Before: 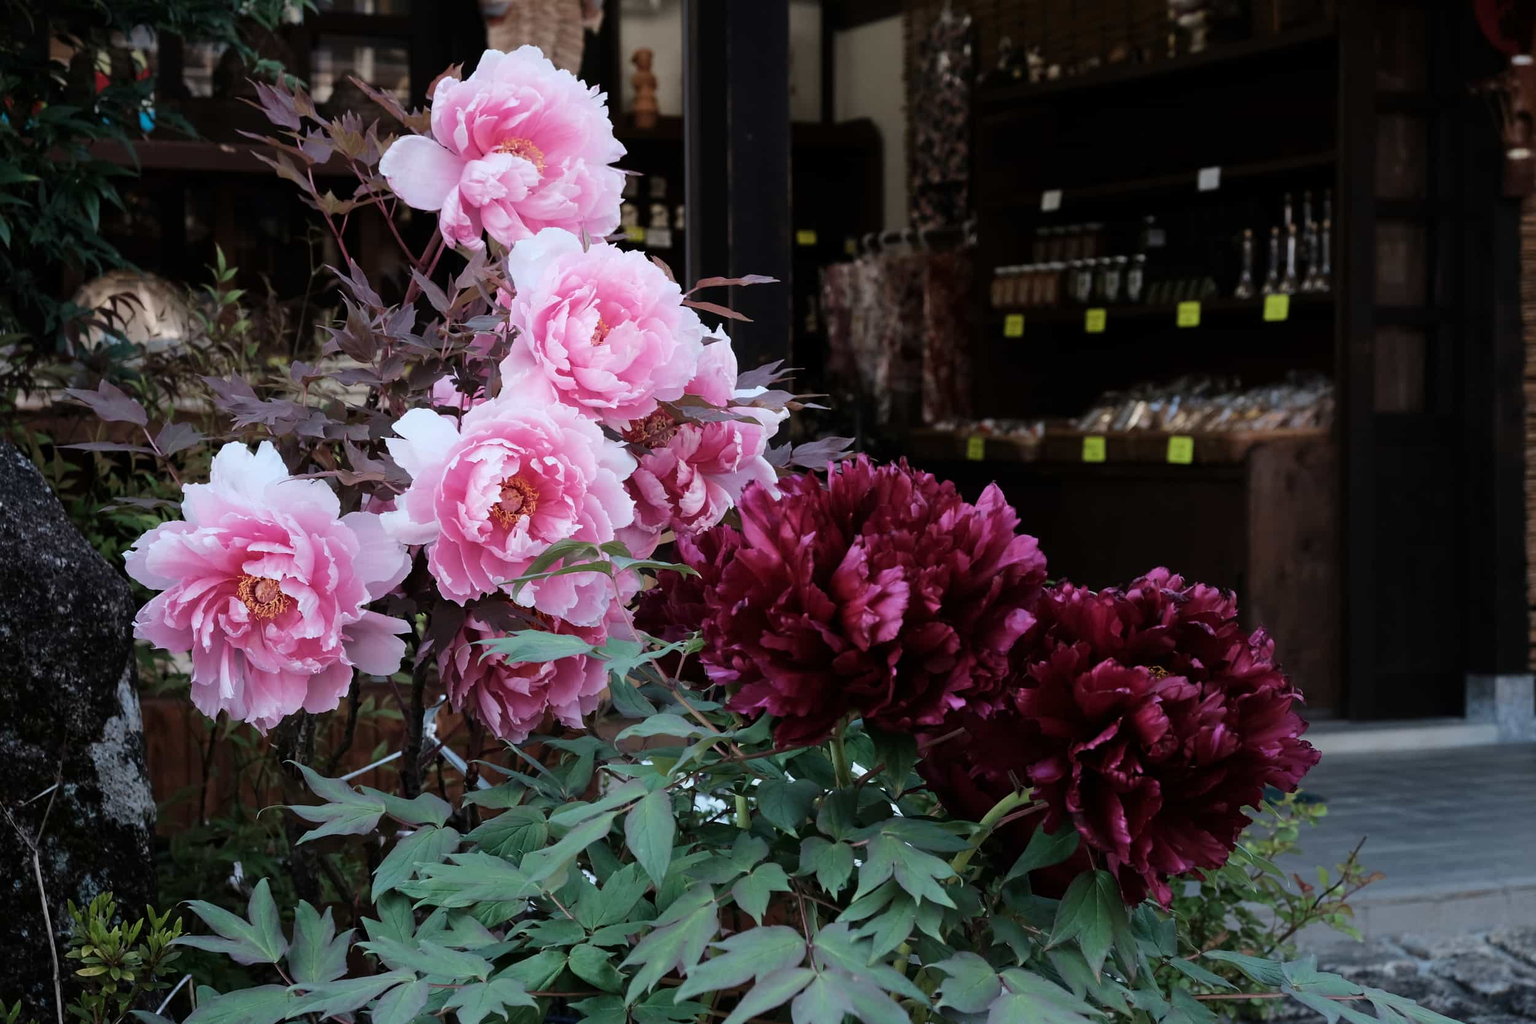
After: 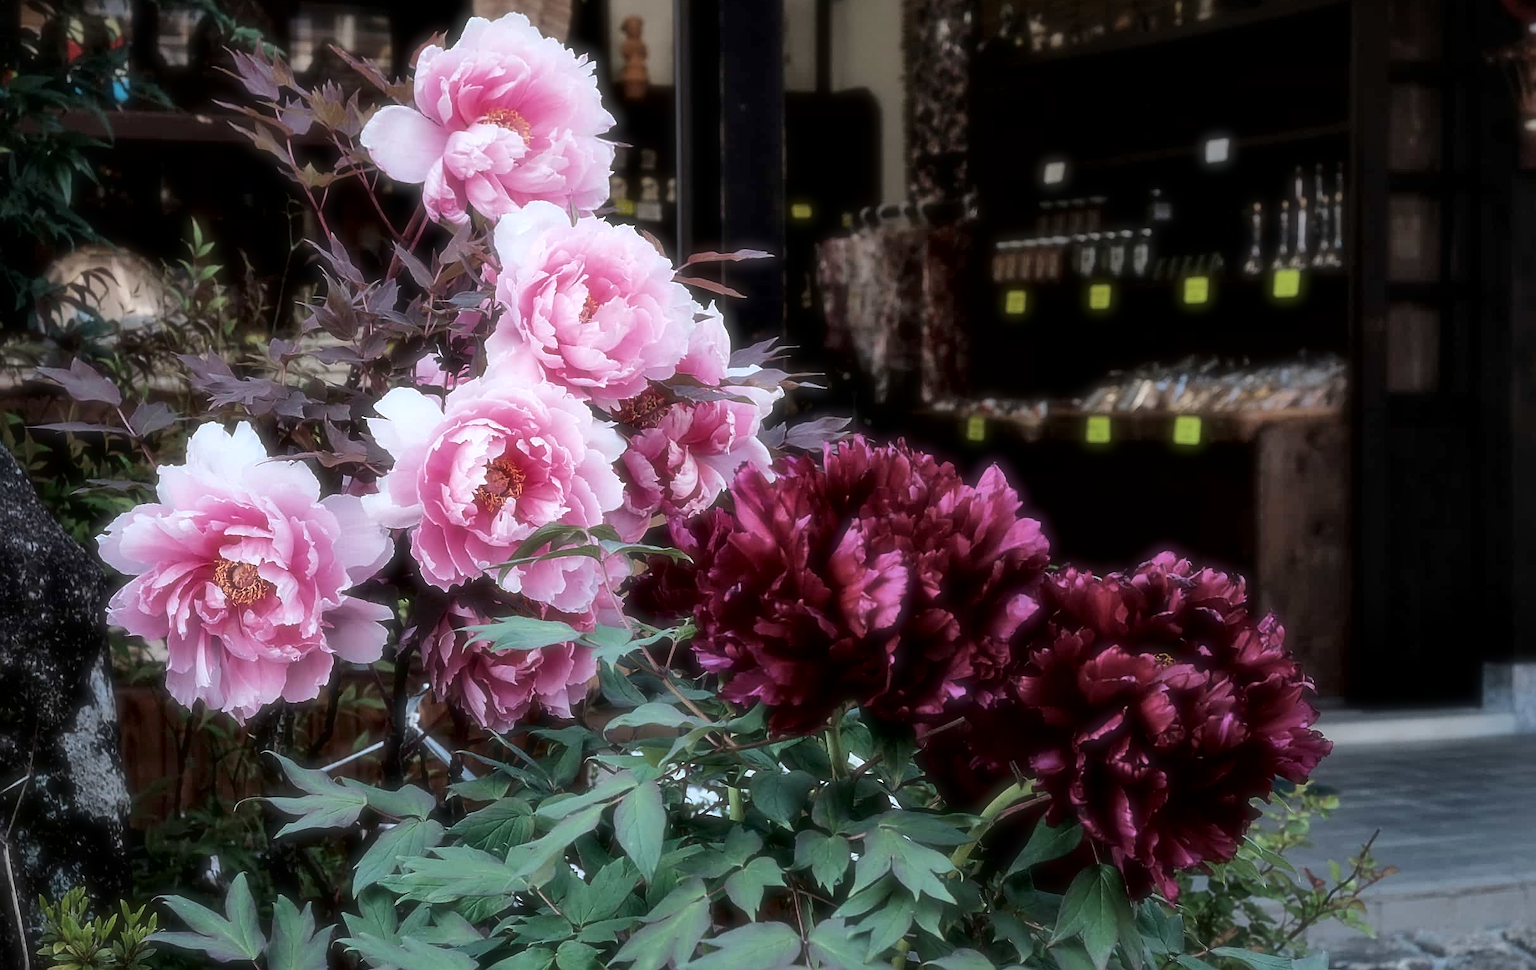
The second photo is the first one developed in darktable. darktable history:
crop: left 1.964%, top 3.251%, right 1.122%, bottom 4.933%
soften: size 19.52%, mix 20.32%
local contrast: mode bilateral grid, contrast 100, coarseness 100, detail 165%, midtone range 0.2
sharpen: on, module defaults
